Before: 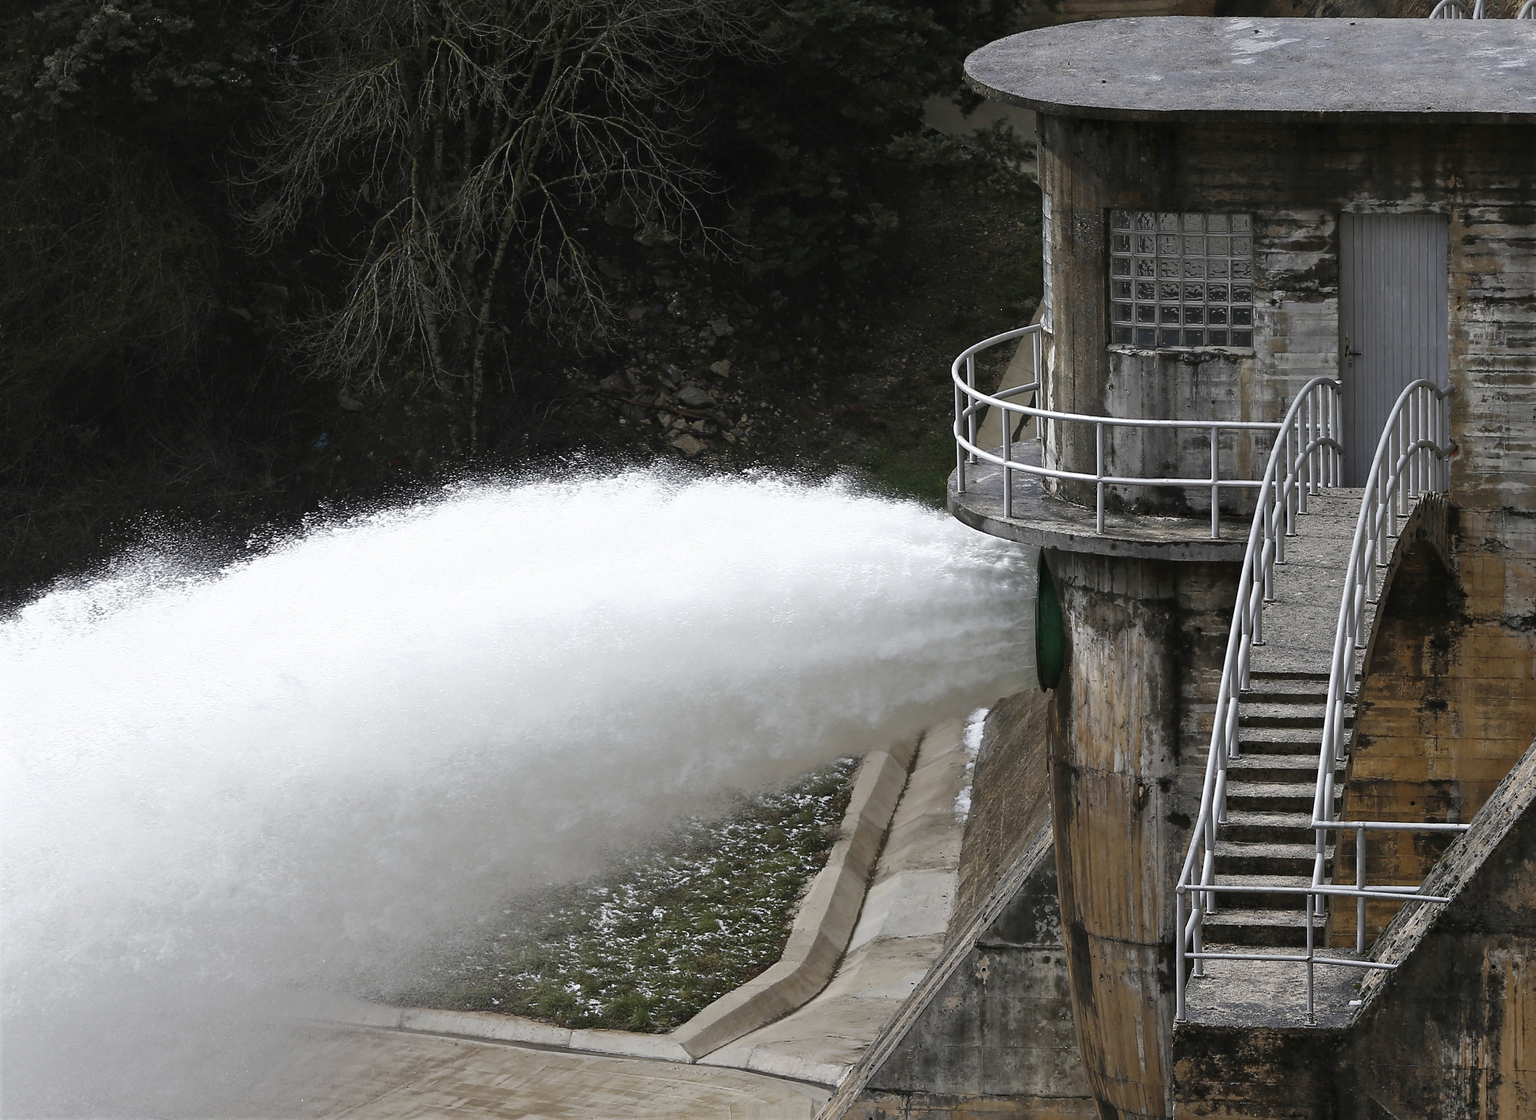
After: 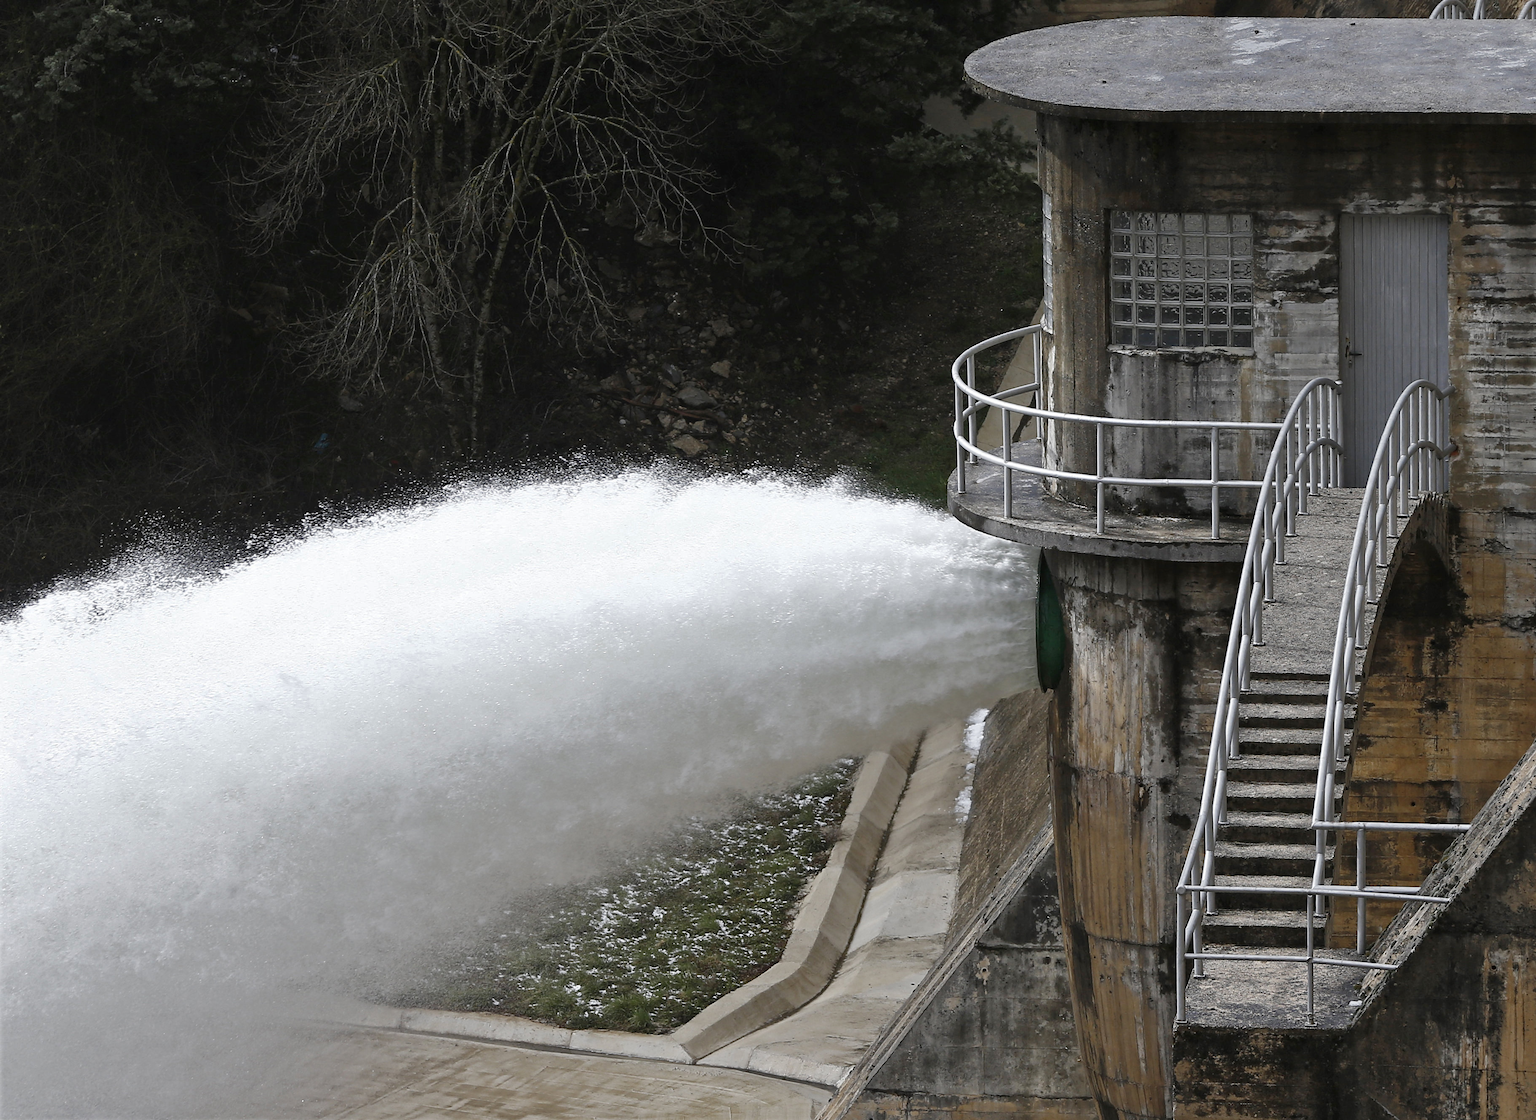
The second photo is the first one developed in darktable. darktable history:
shadows and highlights: shadows 5.95, soften with gaussian
